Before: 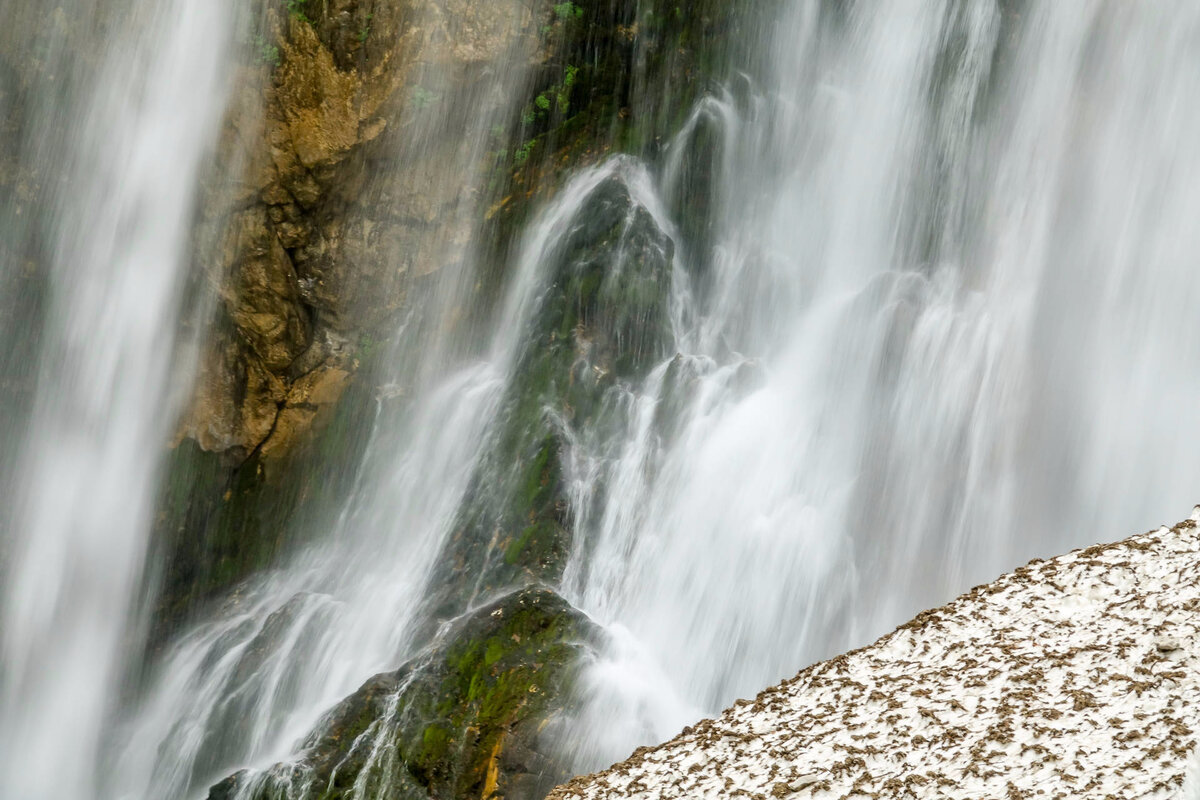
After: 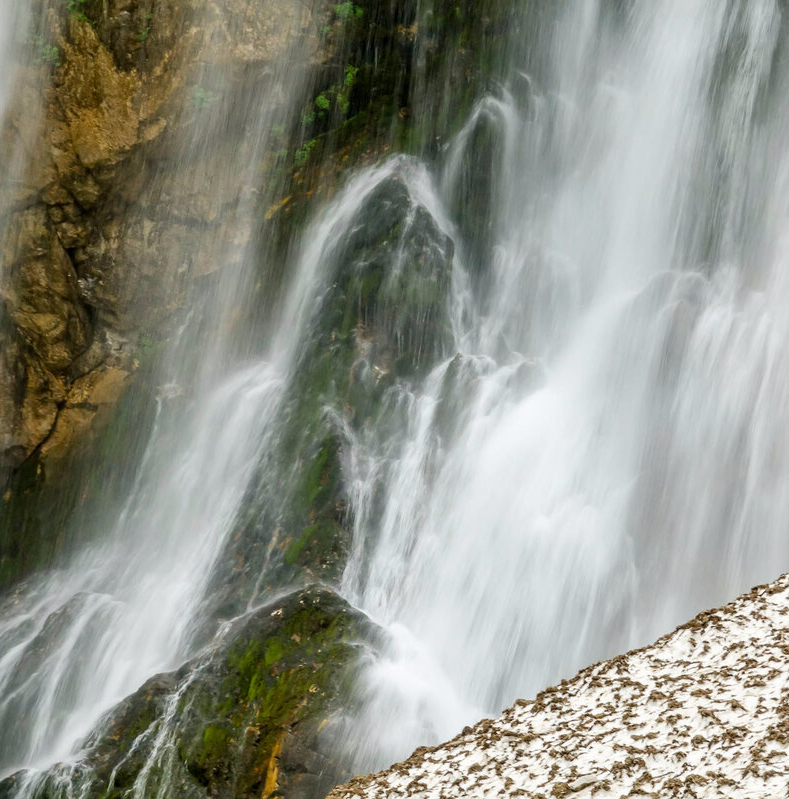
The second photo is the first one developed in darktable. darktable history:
crop and rotate: left 18.356%, right 15.882%
